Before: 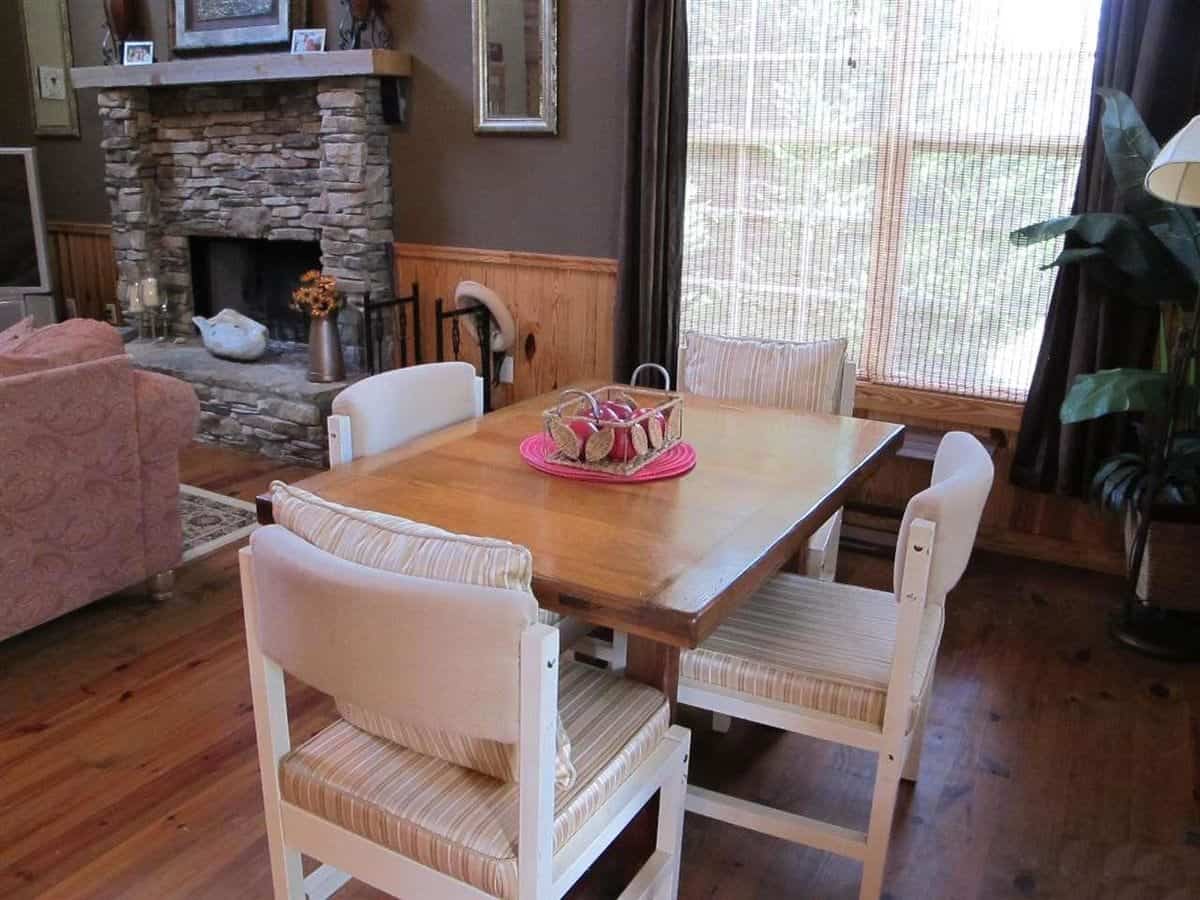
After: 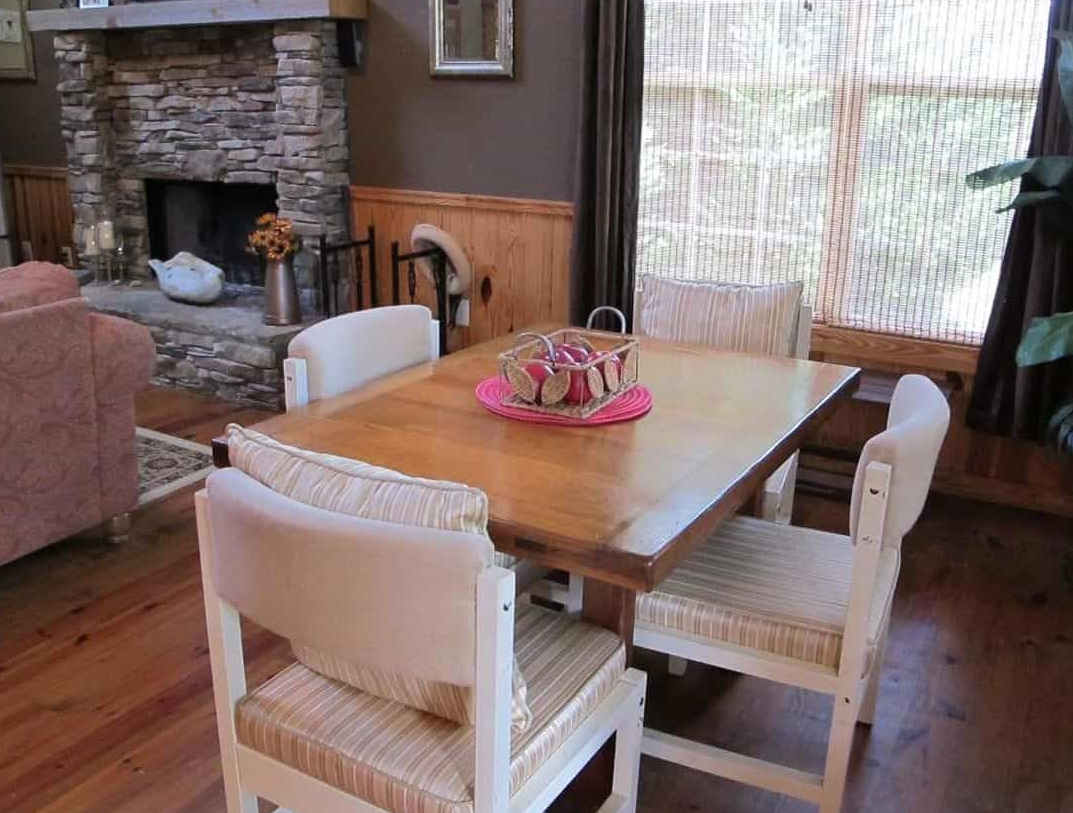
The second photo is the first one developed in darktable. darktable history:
crop: left 3.725%, top 6.366%, right 6.775%, bottom 3.221%
